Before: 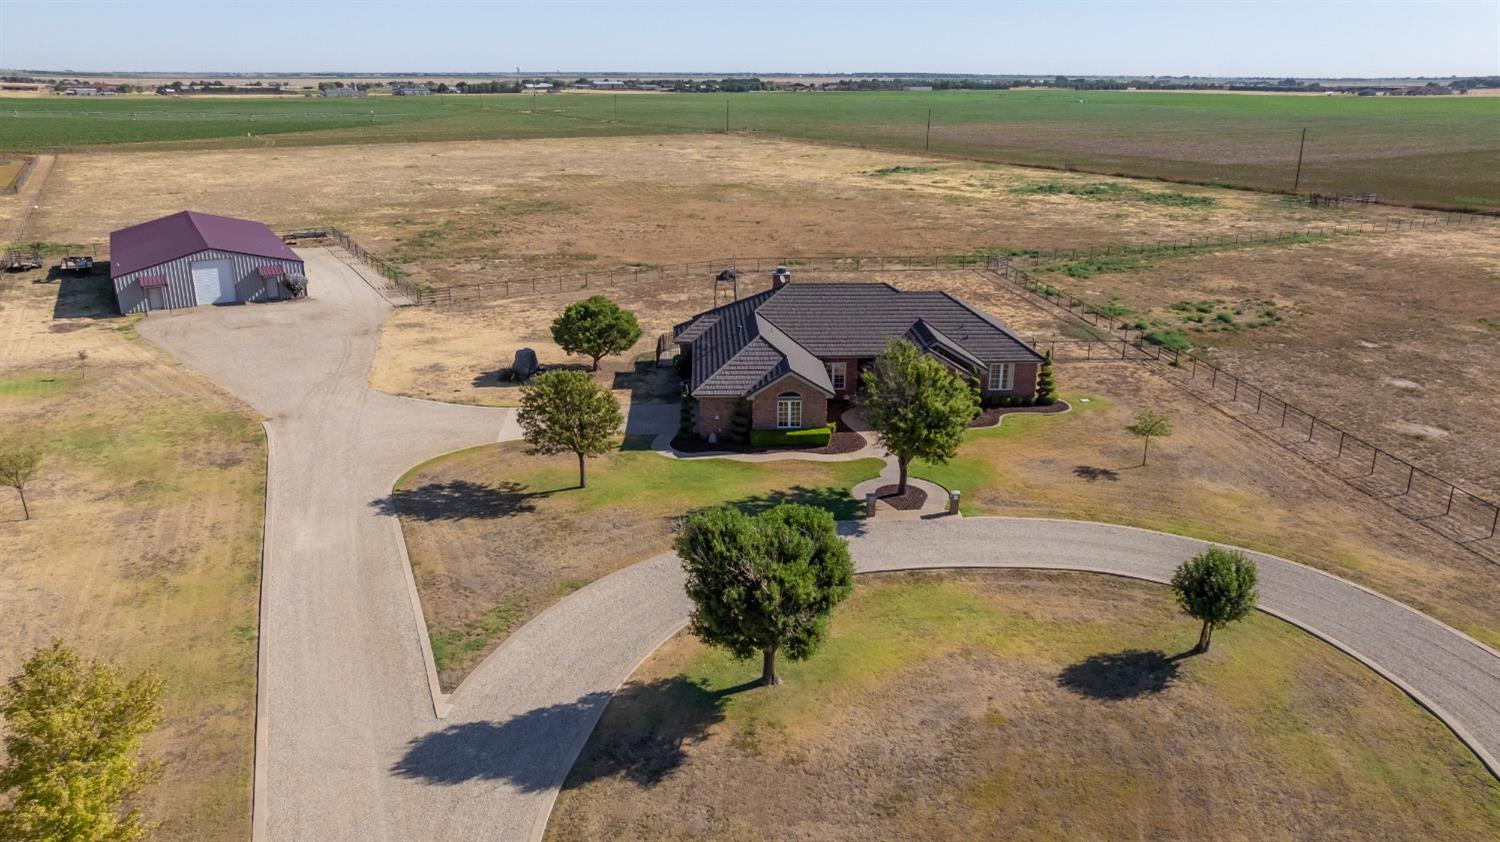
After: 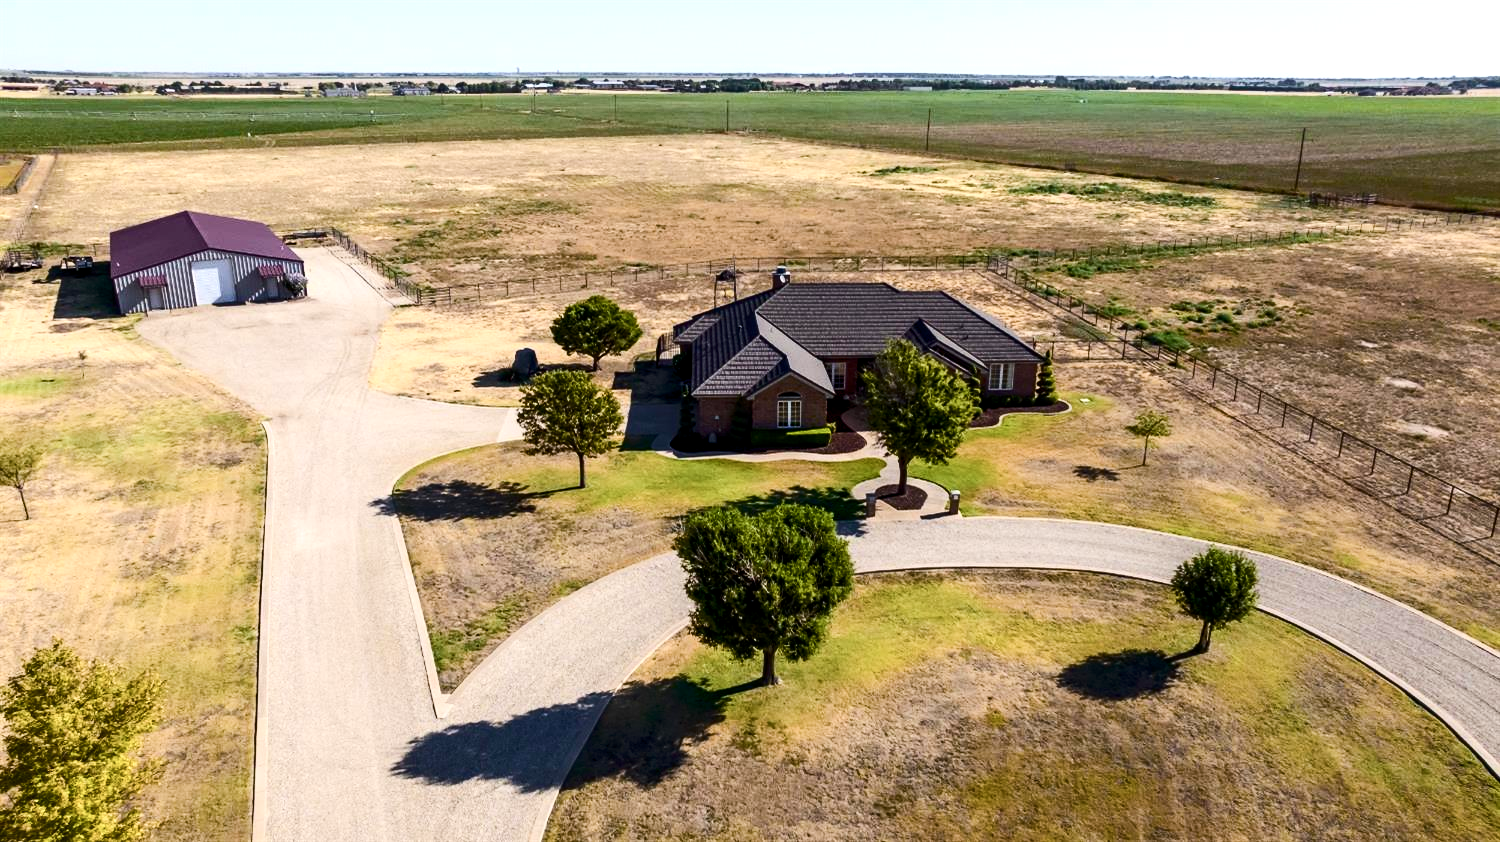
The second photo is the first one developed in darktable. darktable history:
contrast brightness saturation: contrast 0.25, saturation -0.31
tone equalizer: on, module defaults
color balance rgb: global offset › luminance -0.37%, perceptual saturation grading › highlights -17.77%, perceptual saturation grading › mid-tones 33.1%, perceptual saturation grading › shadows 50.52%, perceptual brilliance grading › highlights 20%, perceptual brilliance grading › mid-tones 20%, perceptual brilliance grading › shadows -20%, global vibrance 50%
